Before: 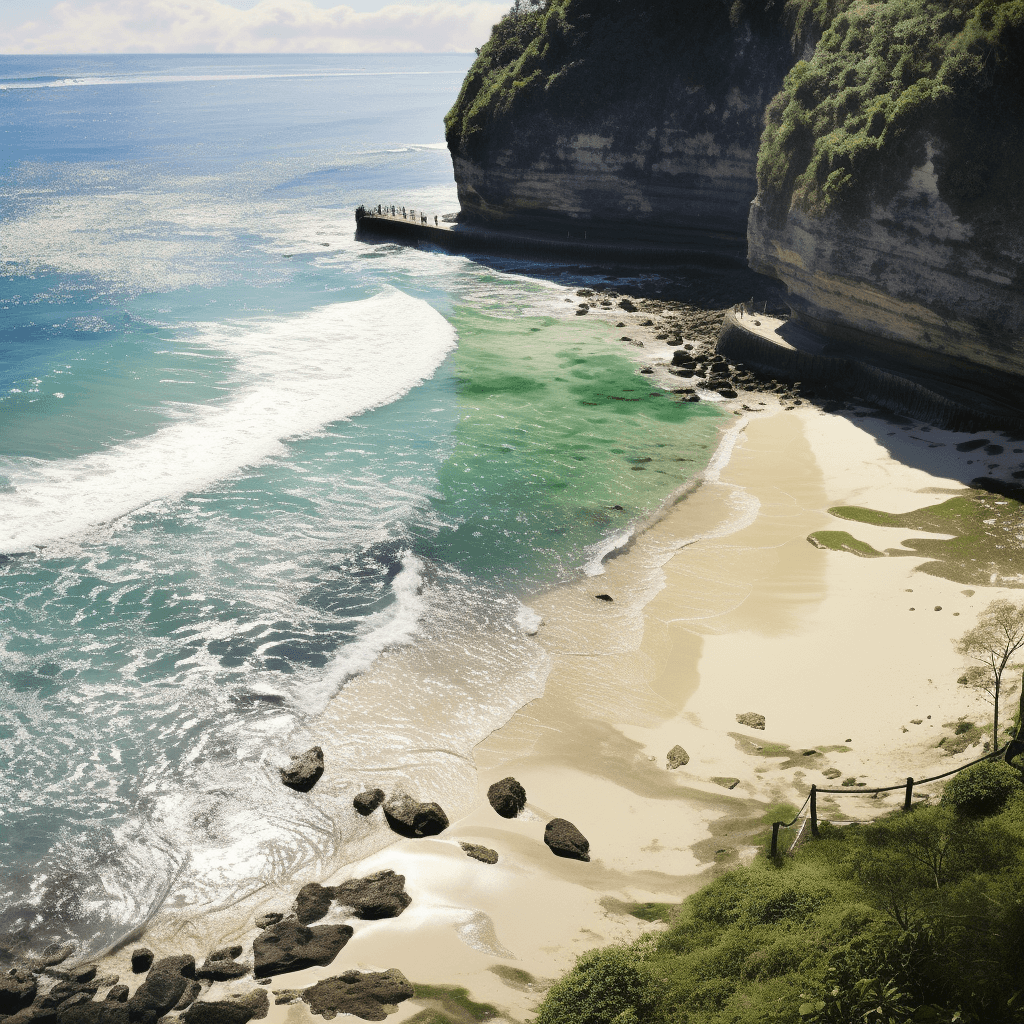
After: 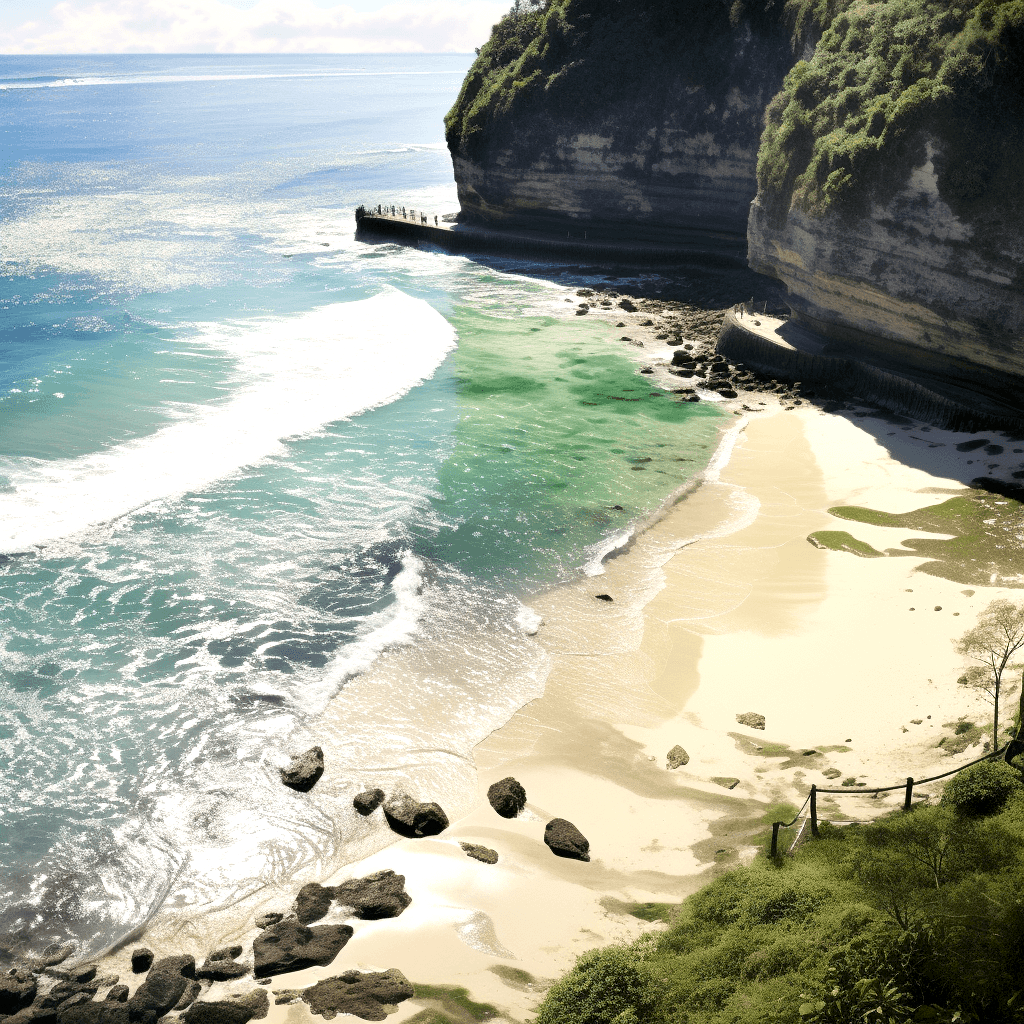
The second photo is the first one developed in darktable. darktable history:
exposure: black level correction 0.004, exposure 0.414 EV, compensate highlight preservation false
